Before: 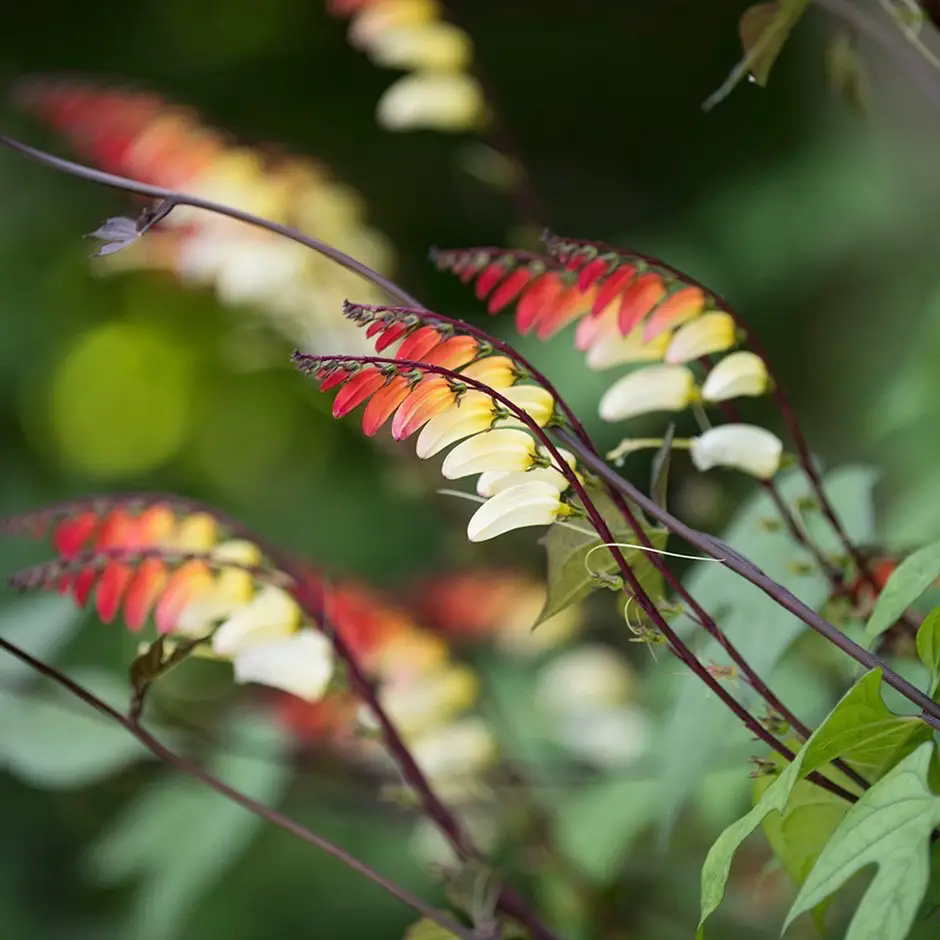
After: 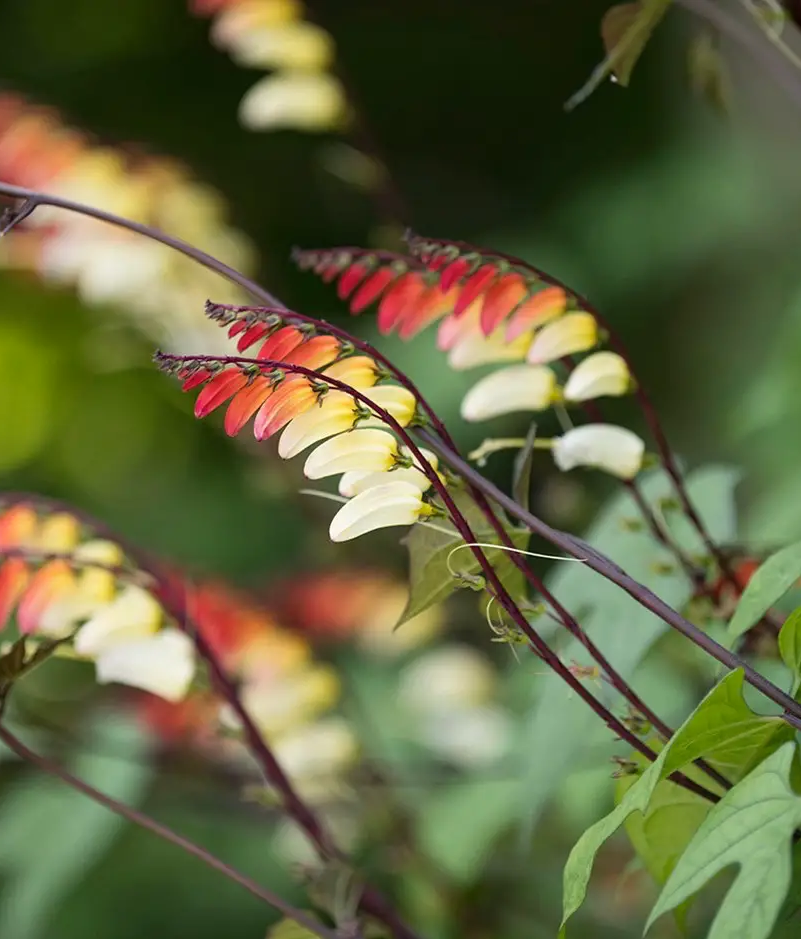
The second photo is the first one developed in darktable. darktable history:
color calibration: x 0.342, y 0.355, temperature 5144.79 K
crop and rotate: left 14.768%
